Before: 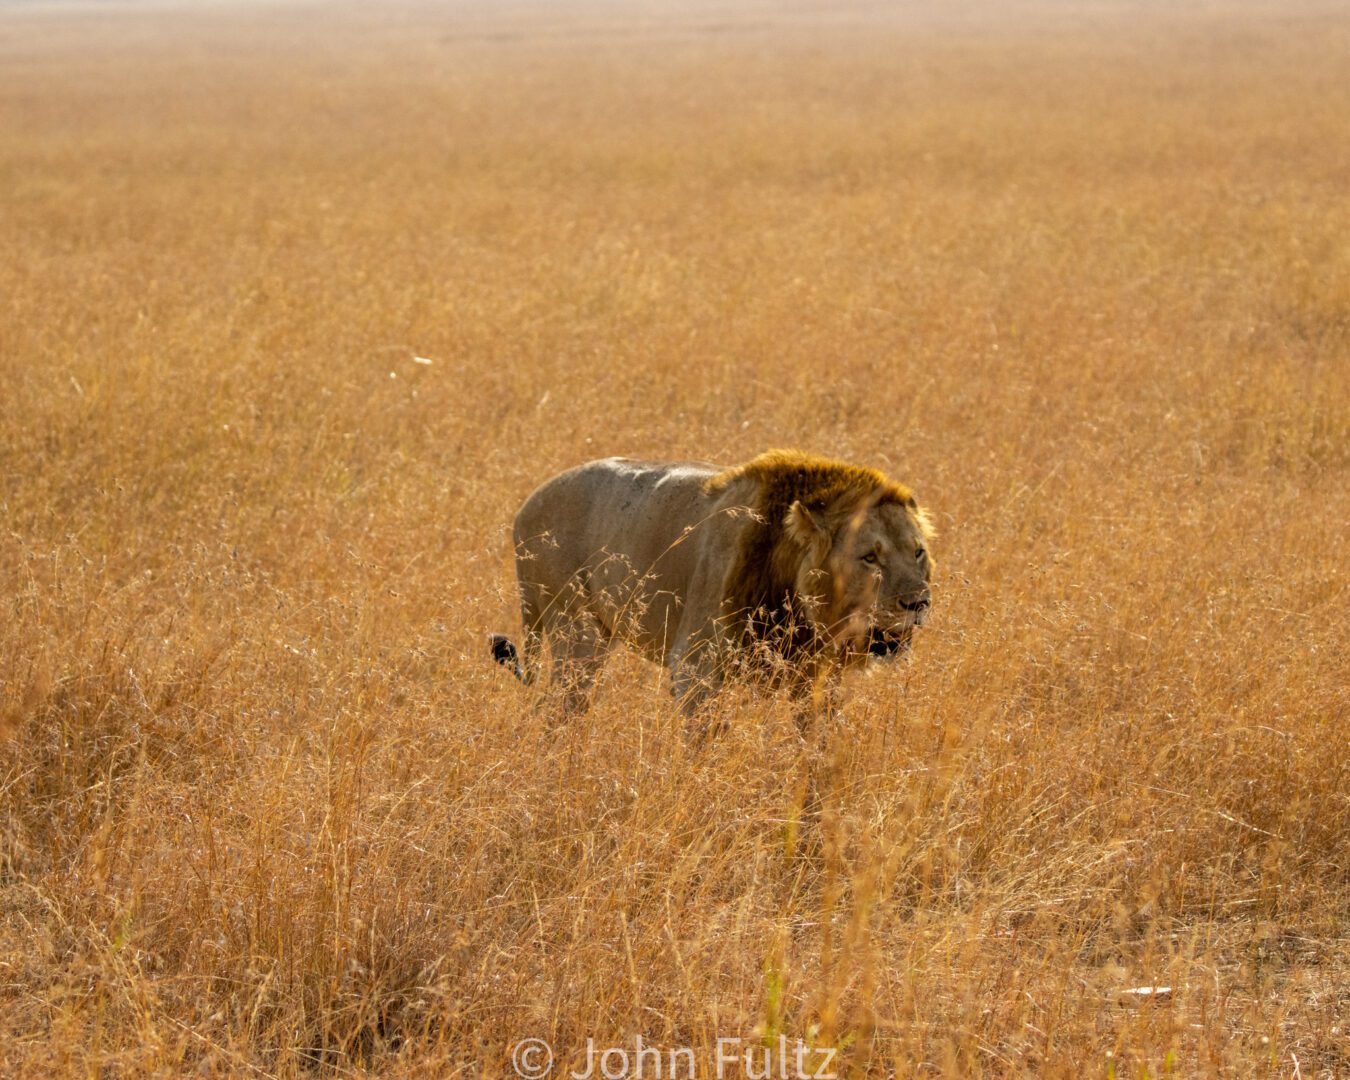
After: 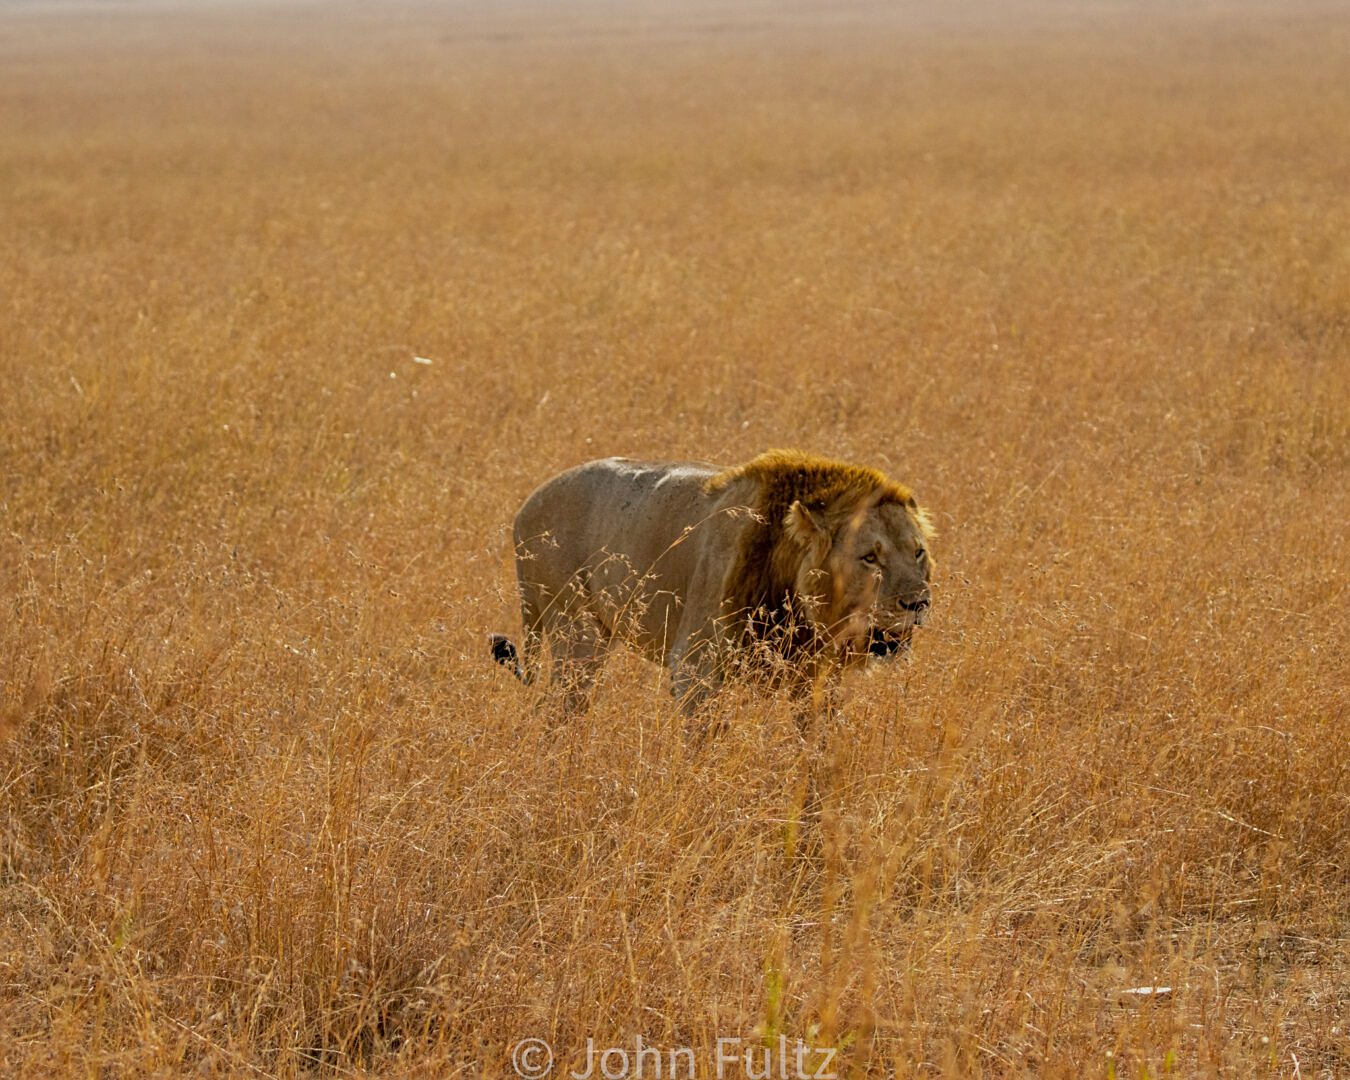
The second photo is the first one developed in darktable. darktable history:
sharpen: on, module defaults
tone equalizer: -8 EV 0.25 EV, -7 EV 0.417 EV, -6 EV 0.417 EV, -5 EV 0.25 EV, -3 EV -0.25 EV, -2 EV -0.417 EV, -1 EV -0.417 EV, +0 EV -0.25 EV, edges refinement/feathering 500, mask exposure compensation -1.57 EV, preserve details guided filter
